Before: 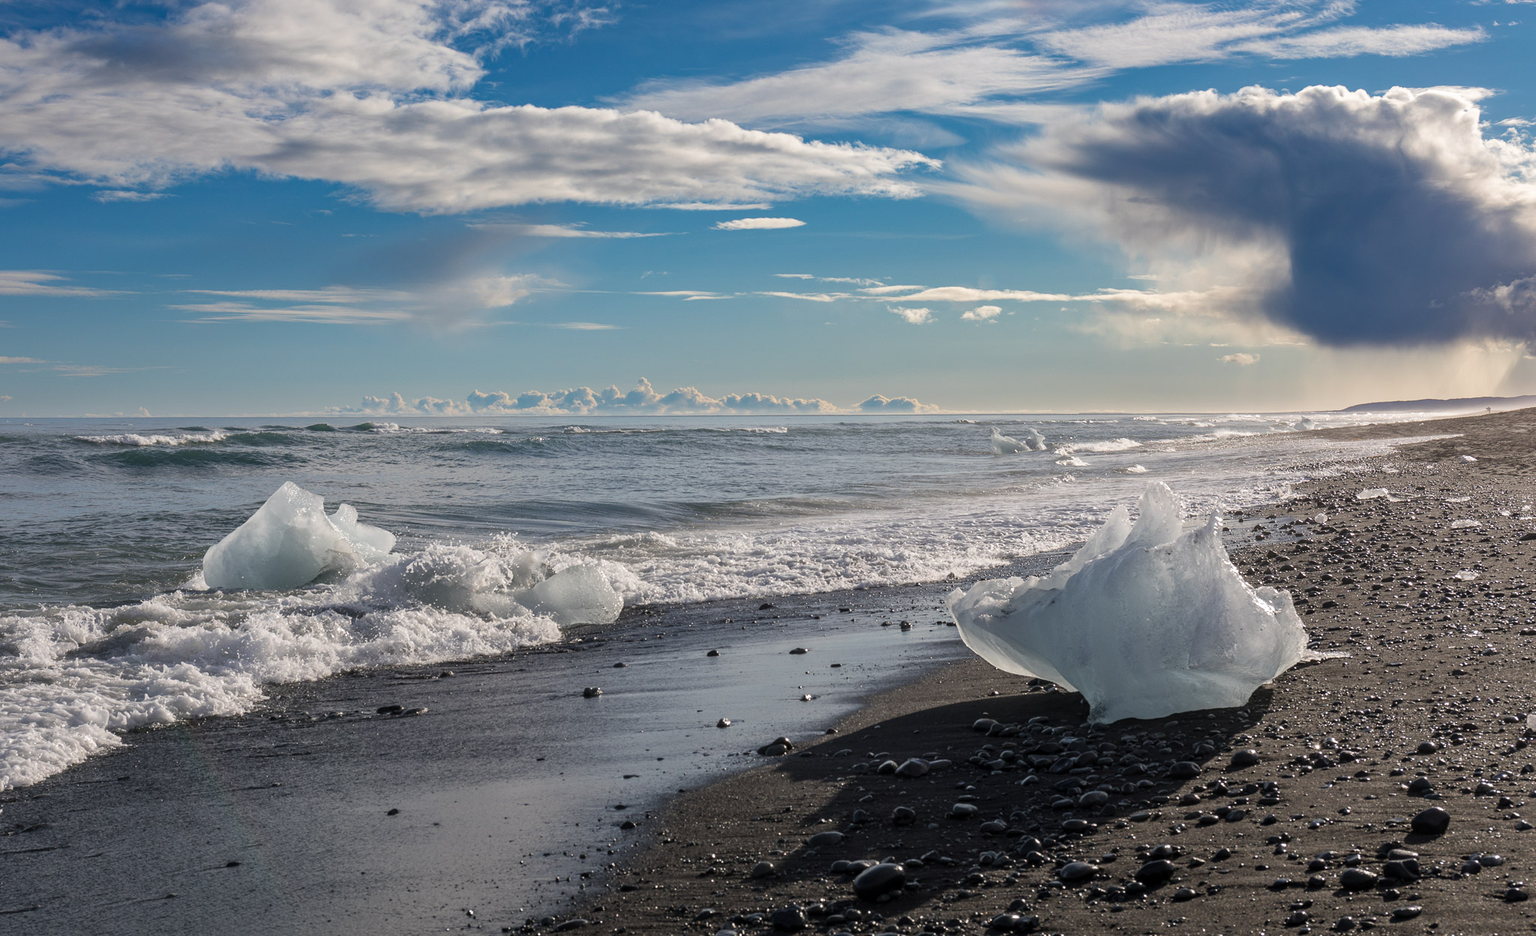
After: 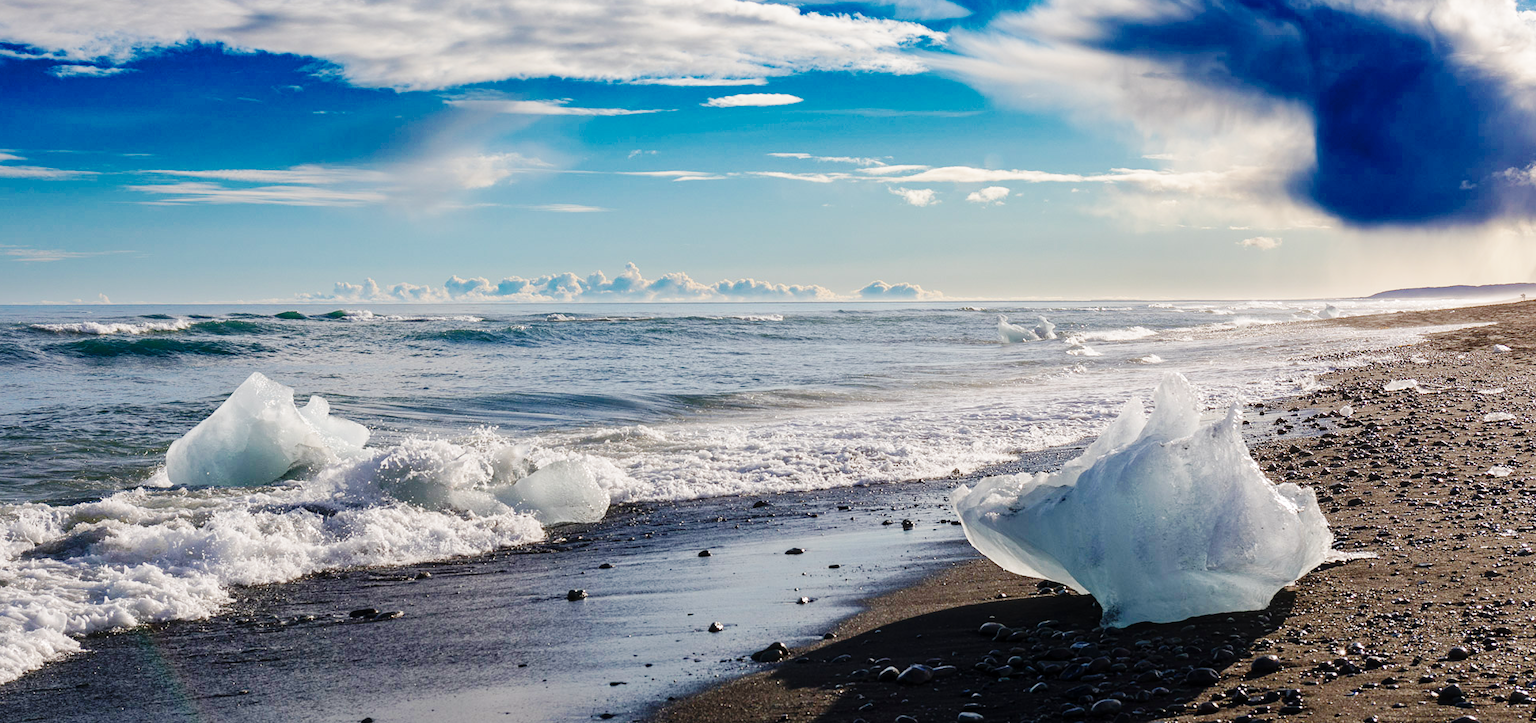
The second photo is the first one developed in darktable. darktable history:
base curve: curves: ch0 [(0, 0) (0.036, 0.025) (0.121, 0.166) (0.206, 0.329) (0.605, 0.79) (1, 1)], preserve colors none
crop and rotate: left 3.012%, top 13.834%, right 2.215%, bottom 12.85%
color balance rgb: perceptual saturation grading › global saturation 20%, perceptual saturation grading › highlights -25.454%, perceptual saturation grading › shadows 50.216%, saturation formula JzAzBz (2021)
